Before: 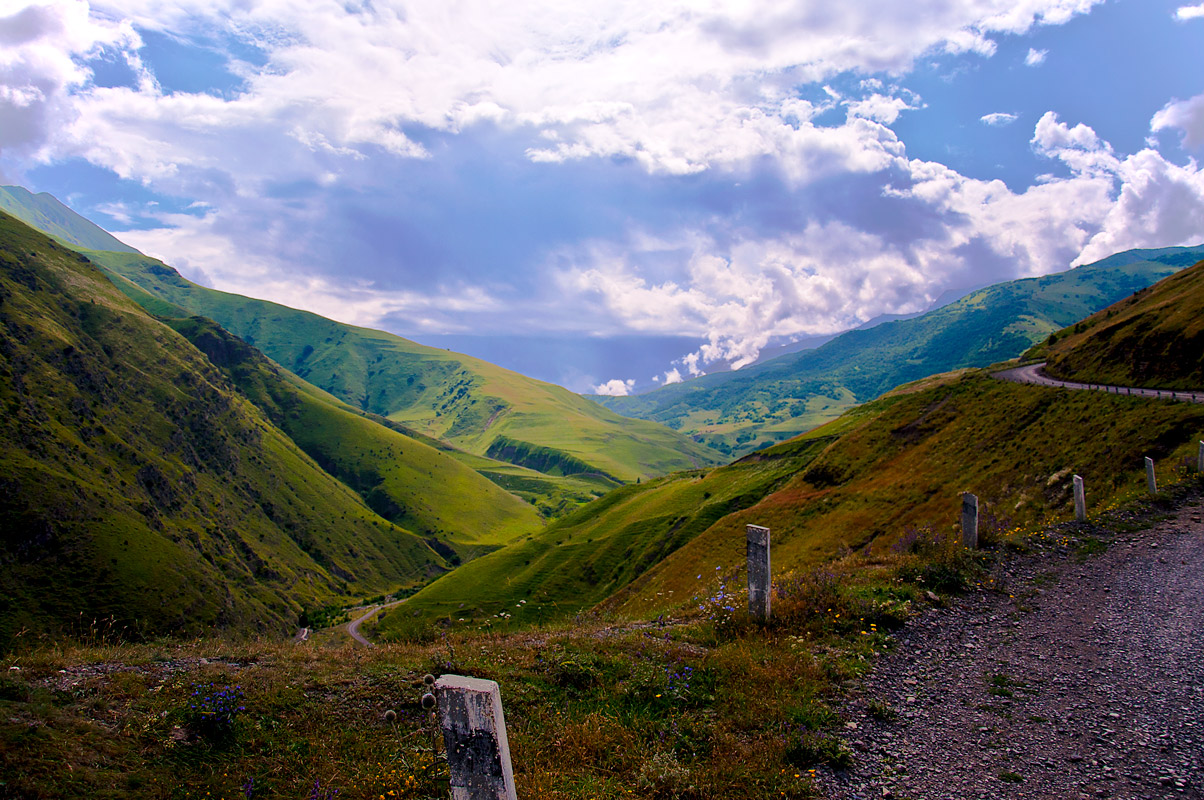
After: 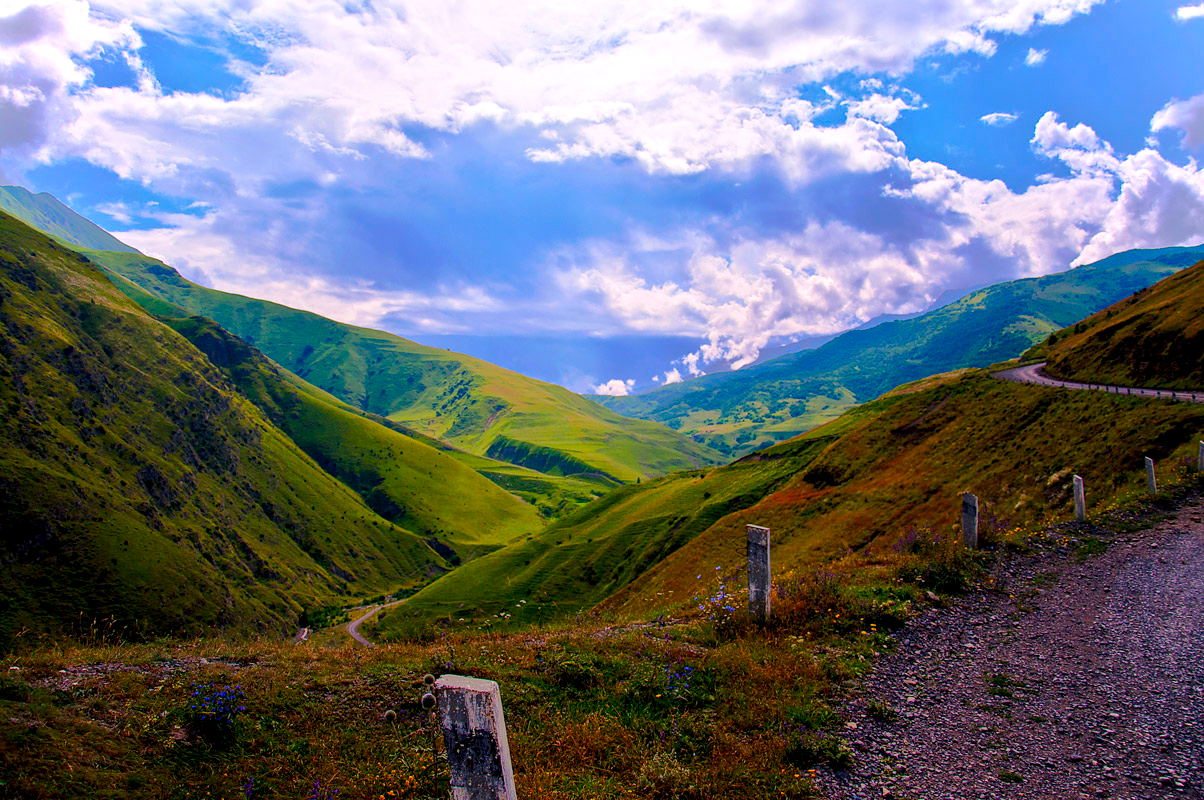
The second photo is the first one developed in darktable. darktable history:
local contrast: on, module defaults
contrast brightness saturation: saturation 0.511
